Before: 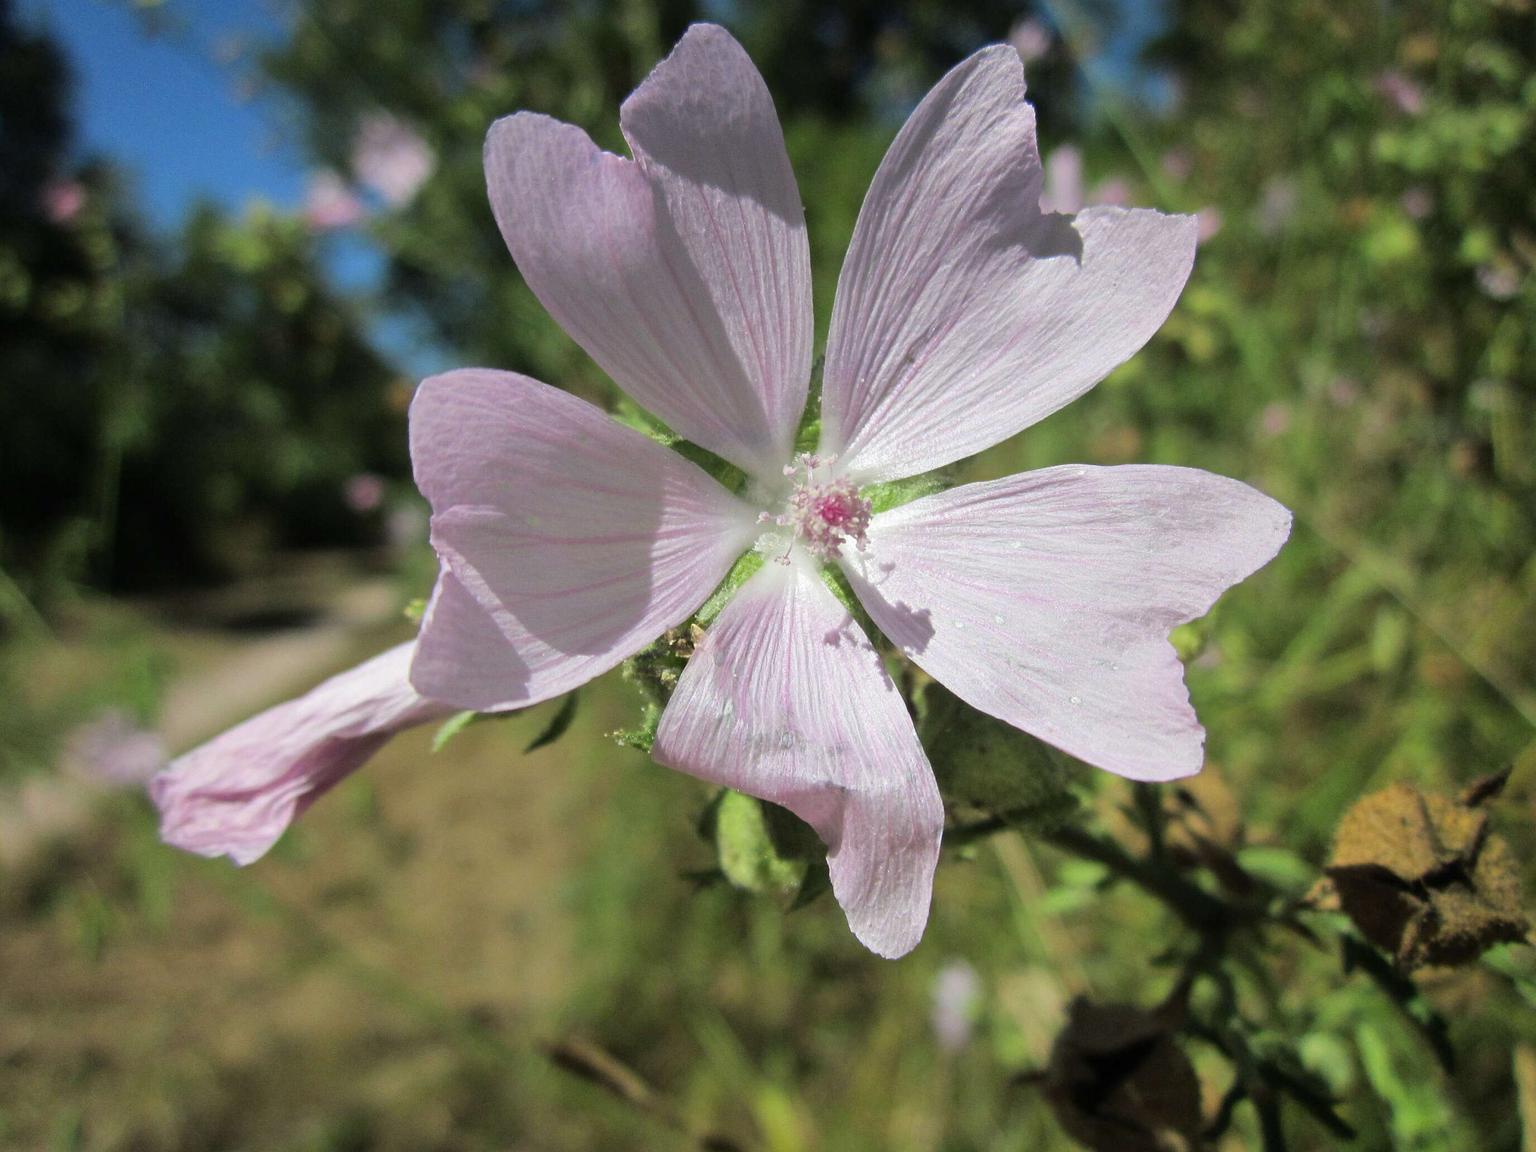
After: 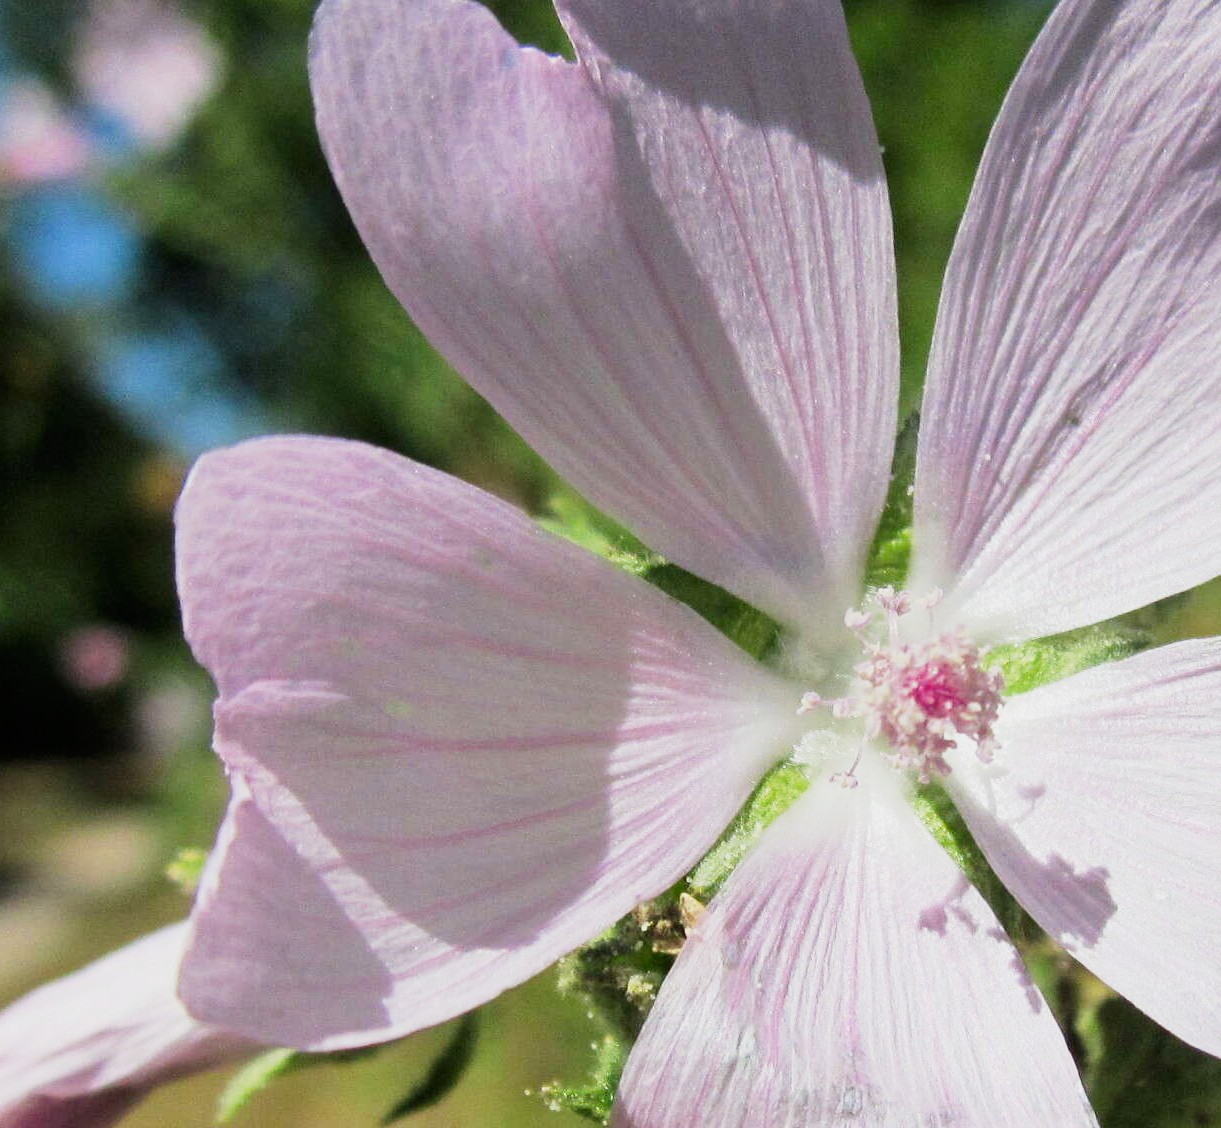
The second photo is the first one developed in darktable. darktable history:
crop: left 20.261%, top 10.886%, right 35.339%, bottom 34.398%
tone curve: curves: ch0 [(0, 0) (0.078, 0.029) (0.265, 0.241) (0.507, 0.56) (0.744, 0.826) (1, 0.948)]; ch1 [(0, 0) (0.346, 0.307) (0.418, 0.383) (0.46, 0.439) (0.482, 0.493) (0.502, 0.5) (0.517, 0.506) (0.55, 0.557) (0.601, 0.637) (0.666, 0.7) (1, 1)]; ch2 [(0, 0) (0.346, 0.34) (0.431, 0.45) (0.485, 0.494) (0.5, 0.498) (0.508, 0.499) (0.532, 0.546) (0.579, 0.628) (0.625, 0.668) (1, 1)], preserve colors none
